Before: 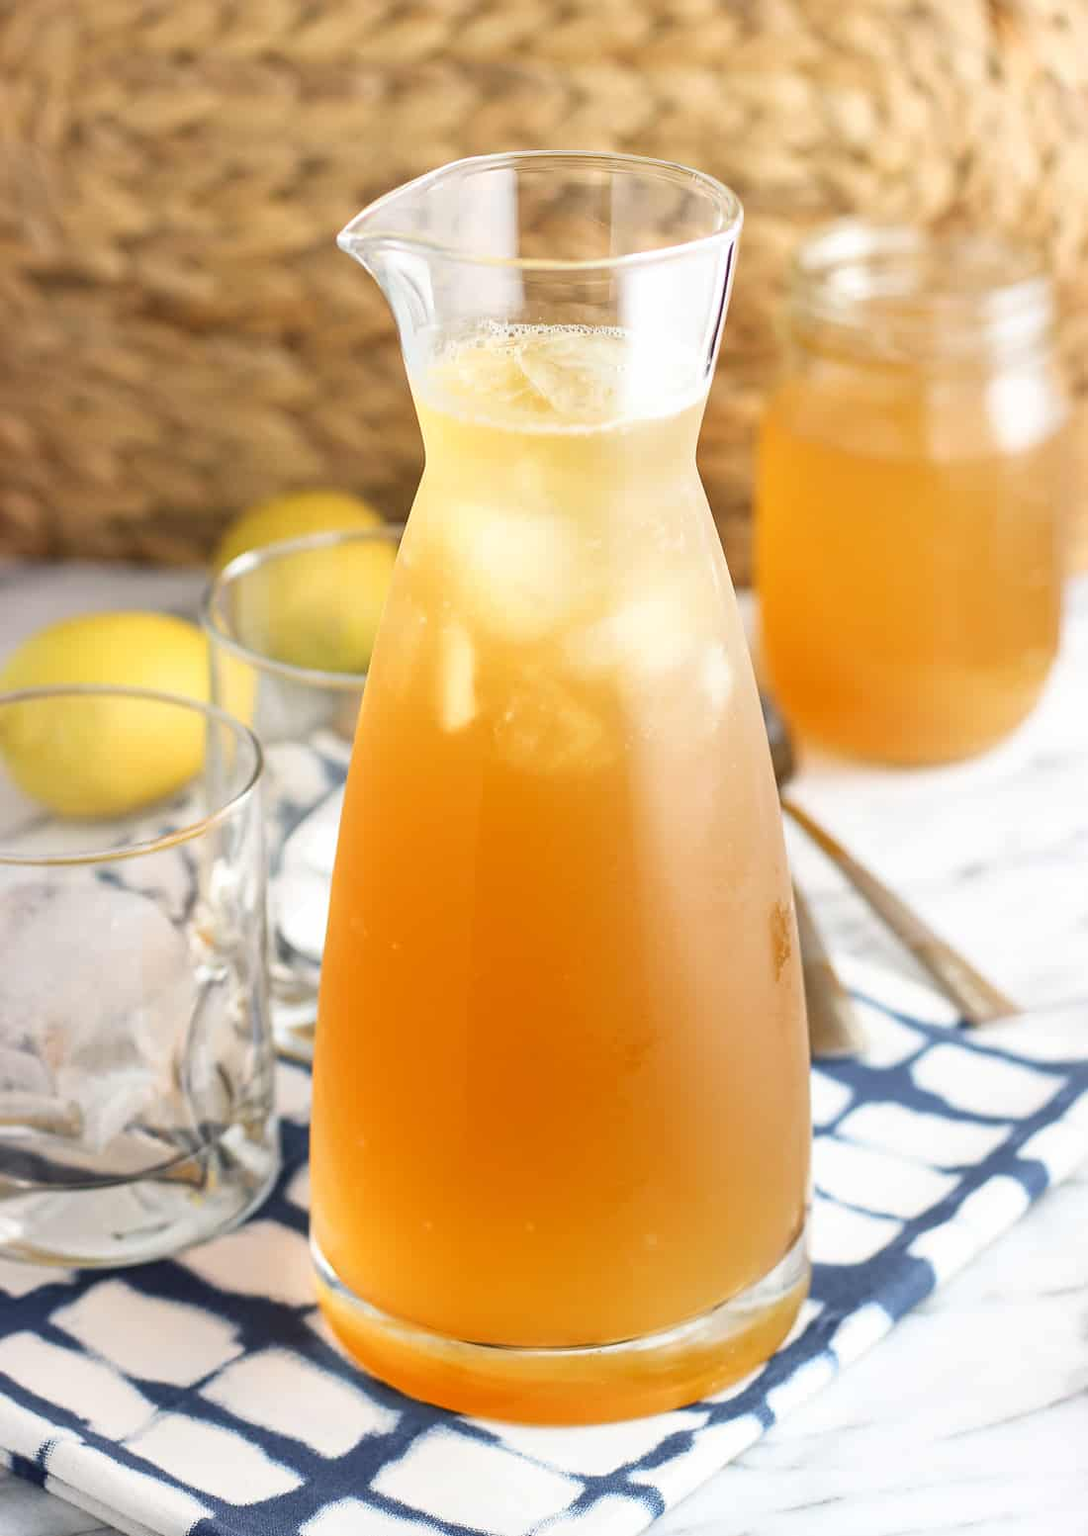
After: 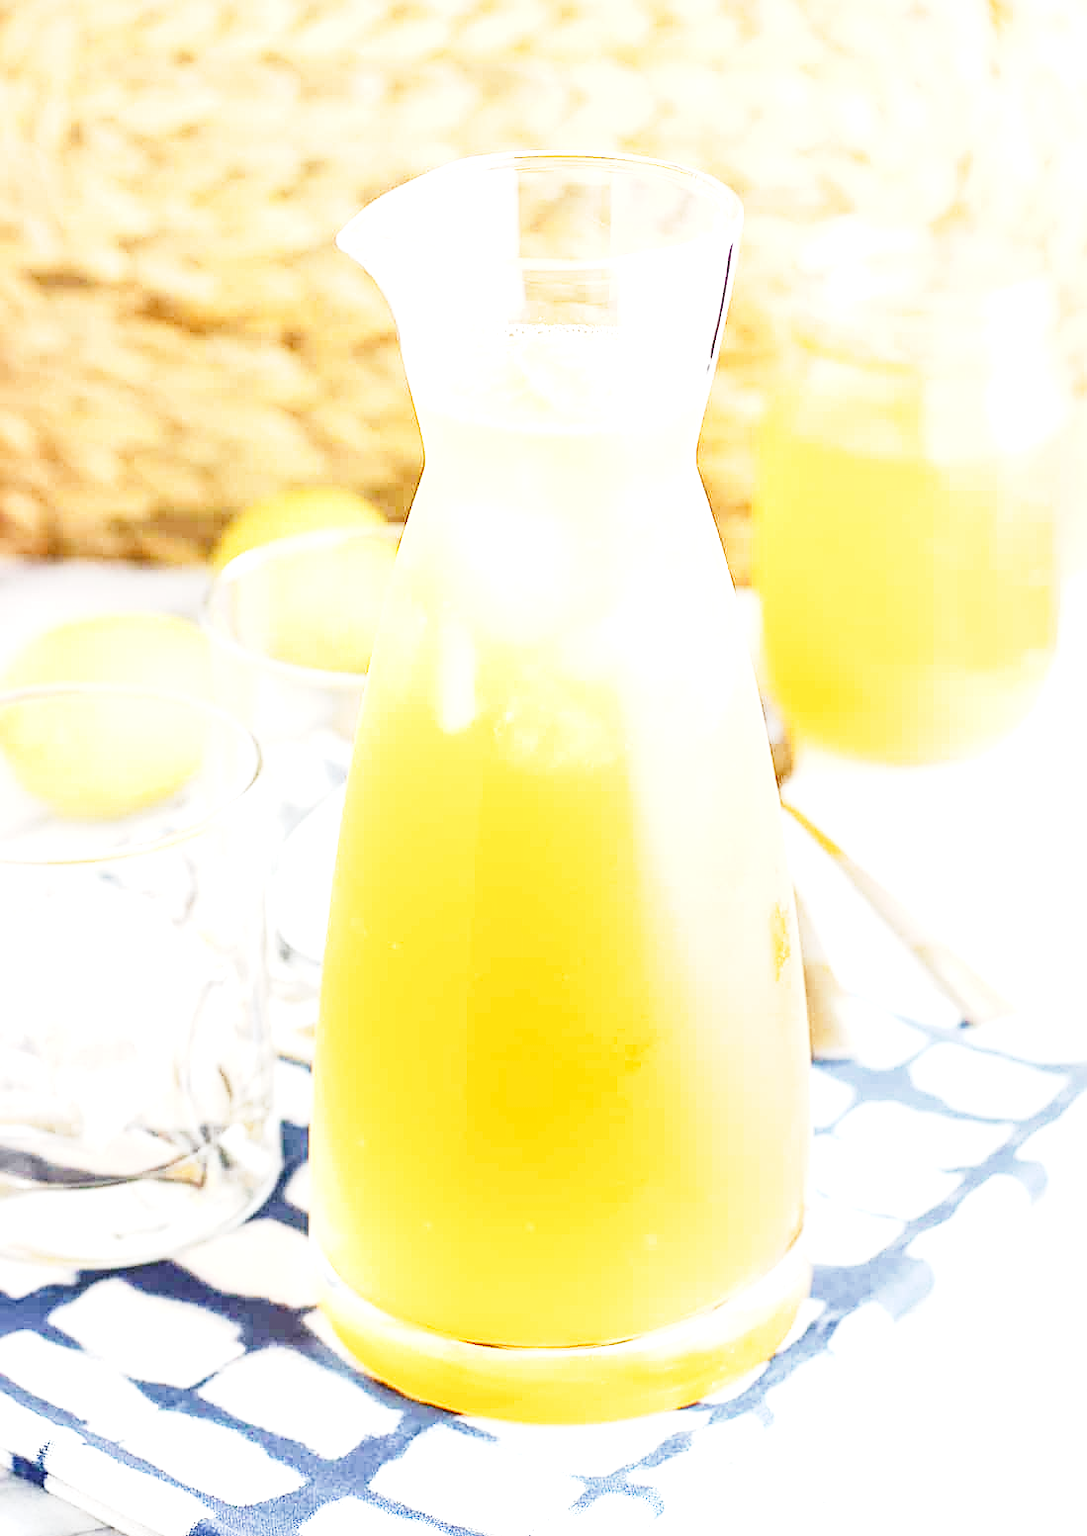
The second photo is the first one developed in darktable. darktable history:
contrast brightness saturation: contrast 0.138
local contrast: on, module defaults
shadows and highlights: radius 126.55, shadows 21.11, highlights -21.57, low approximation 0.01
exposure: black level correction 0, exposure 1.096 EV, compensate exposure bias true, compensate highlight preservation false
base curve: curves: ch0 [(0, 0) (0, 0.001) (0.001, 0.001) (0.004, 0.002) (0.007, 0.004) (0.015, 0.013) (0.033, 0.045) (0.052, 0.096) (0.075, 0.17) (0.099, 0.241) (0.163, 0.42) (0.219, 0.55) (0.259, 0.616) (0.327, 0.722) (0.365, 0.765) (0.522, 0.873) (0.547, 0.881) (0.689, 0.919) (0.826, 0.952) (1, 1)], preserve colors none
sharpen: on, module defaults
